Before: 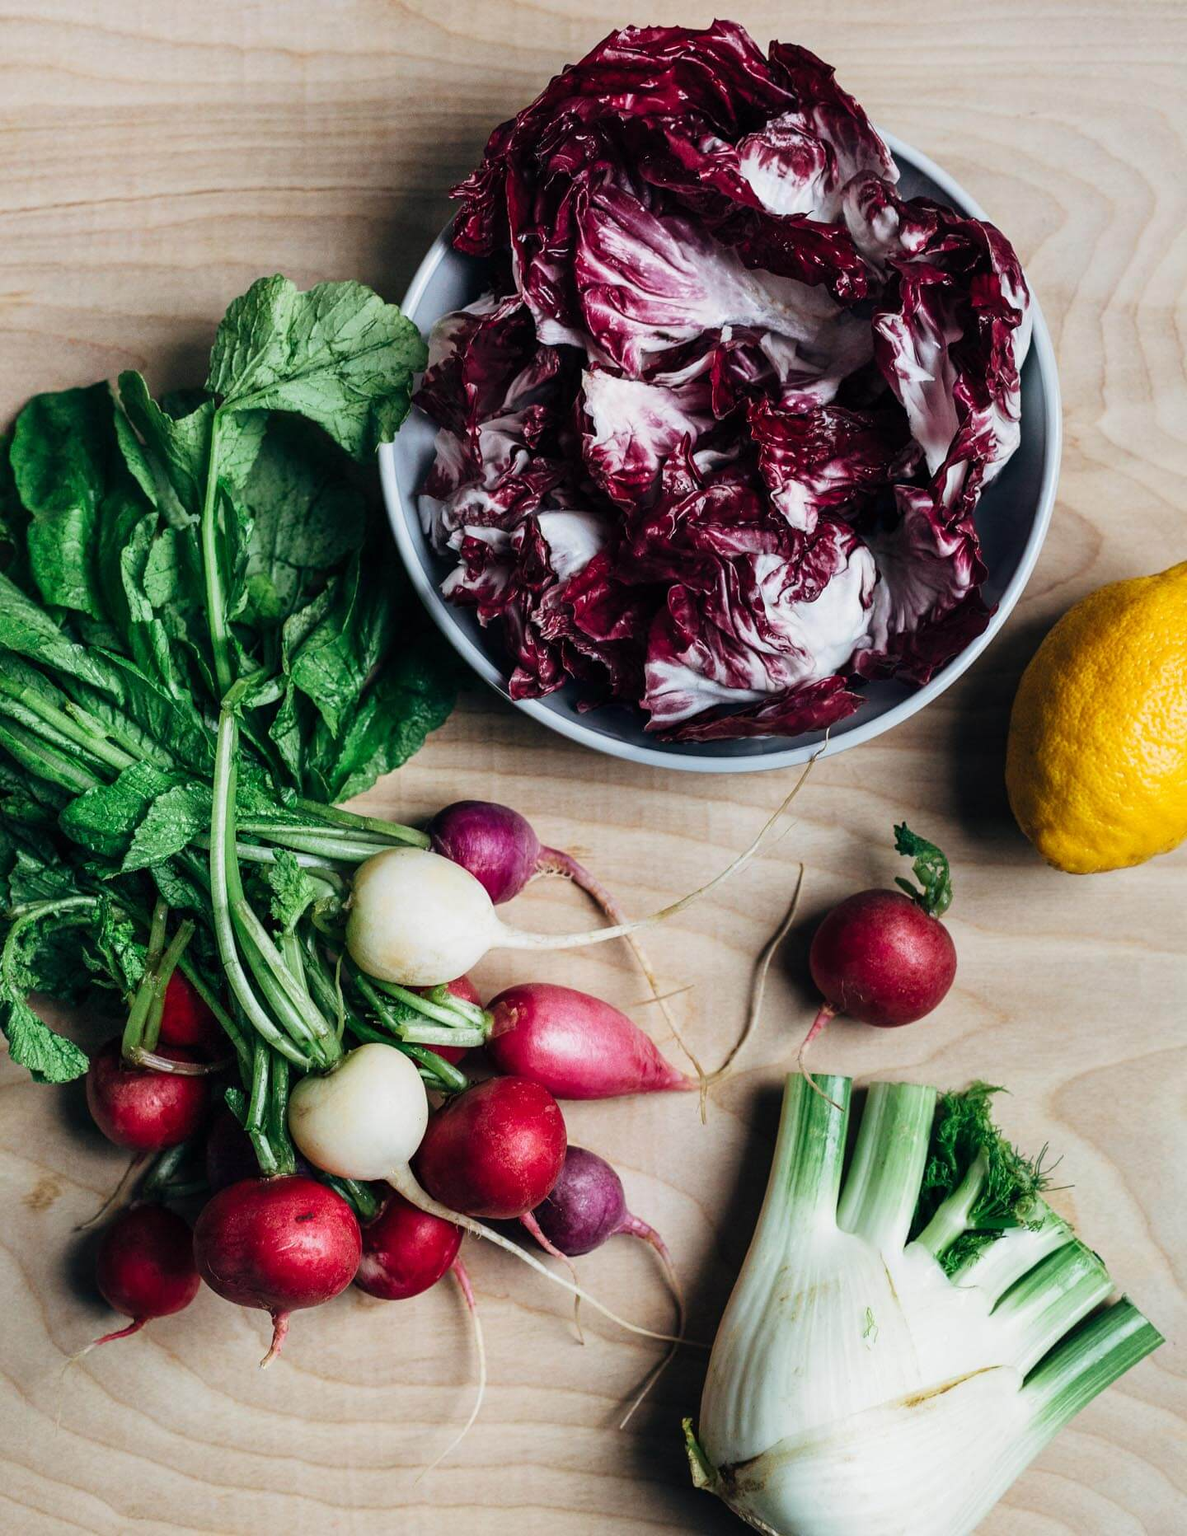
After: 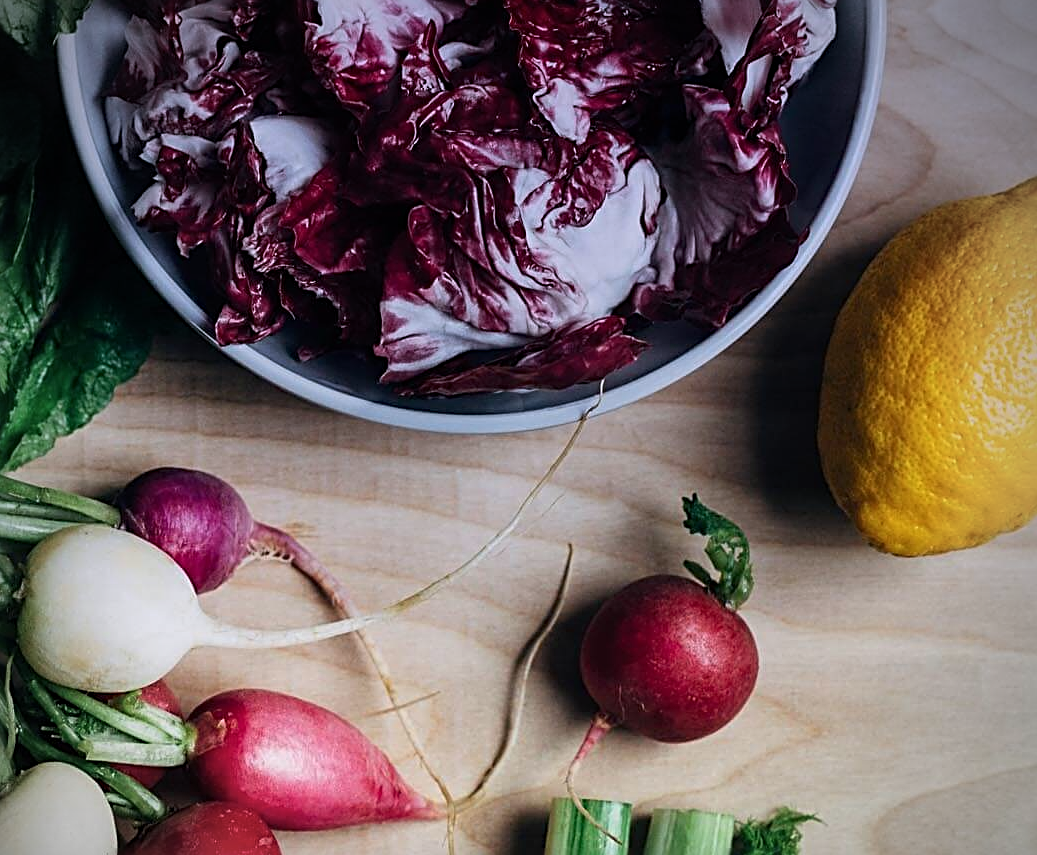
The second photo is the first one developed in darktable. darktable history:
sharpen: radius 2.543, amount 0.636
crop and rotate: left 27.938%, top 27.046%, bottom 27.046%
graduated density: hue 238.83°, saturation 50%
vignetting: on, module defaults
